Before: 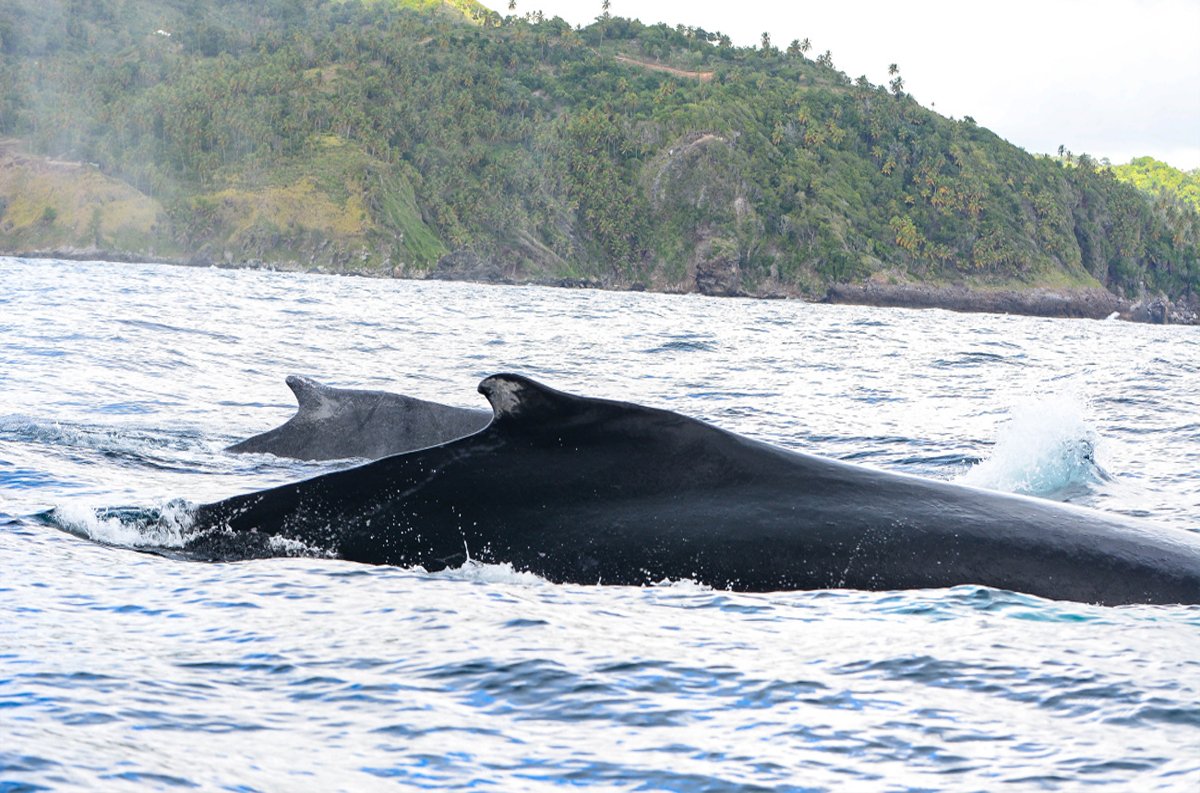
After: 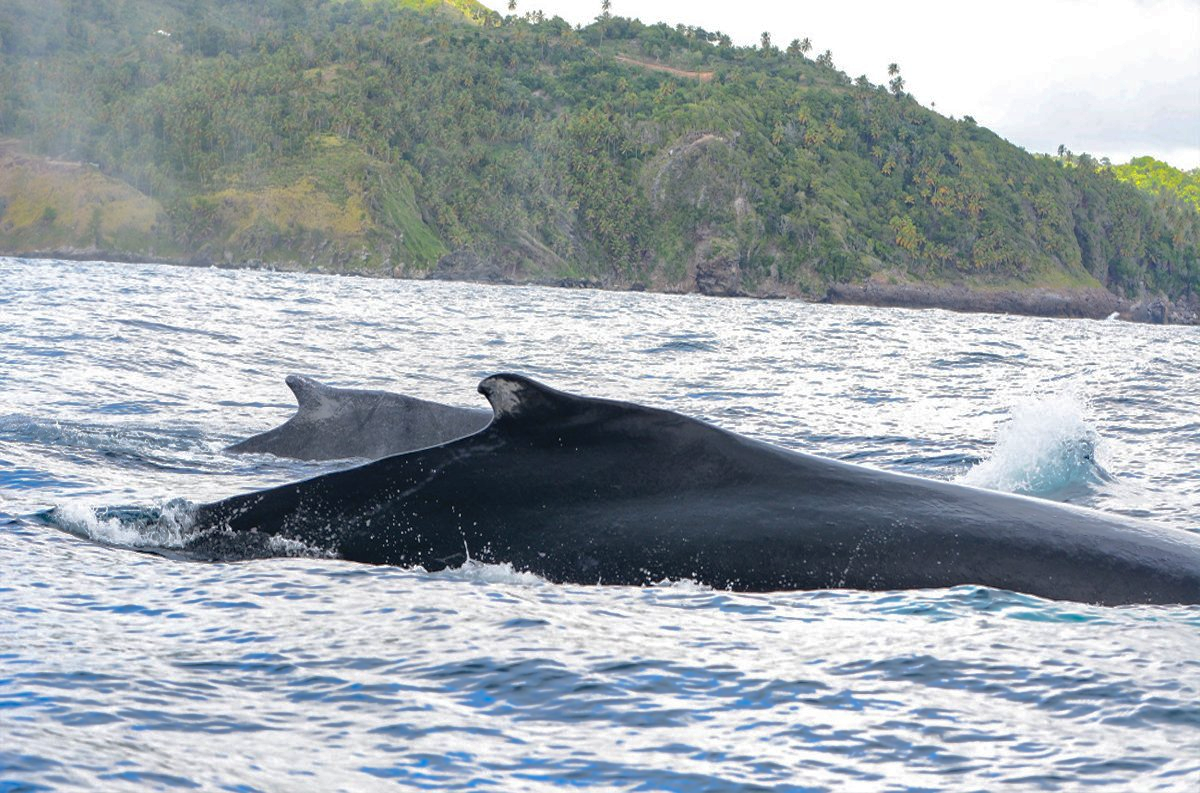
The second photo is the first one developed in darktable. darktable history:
shadows and highlights: shadows 40.32, highlights -59.72
